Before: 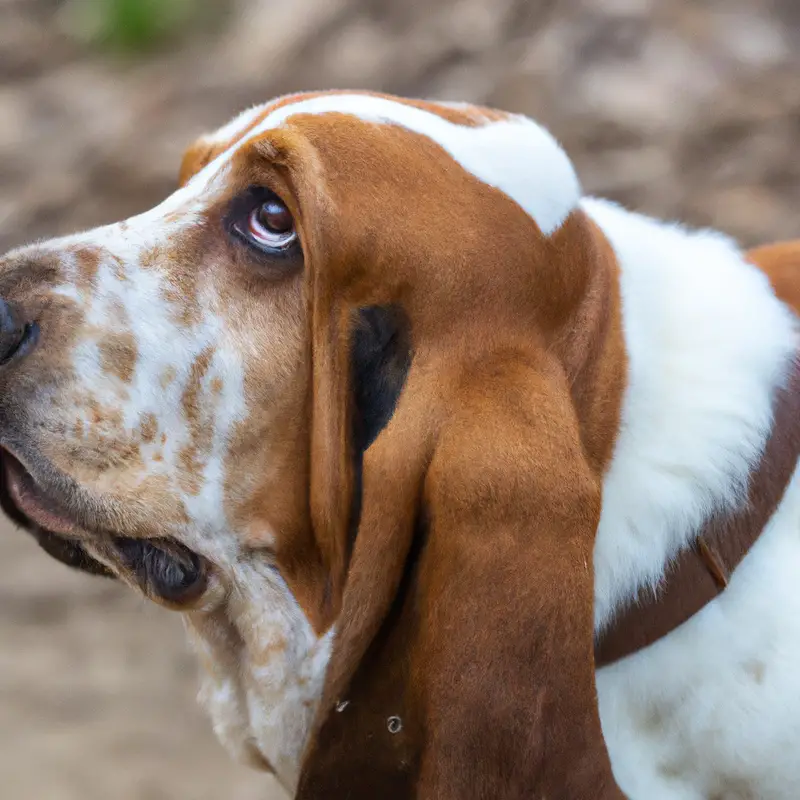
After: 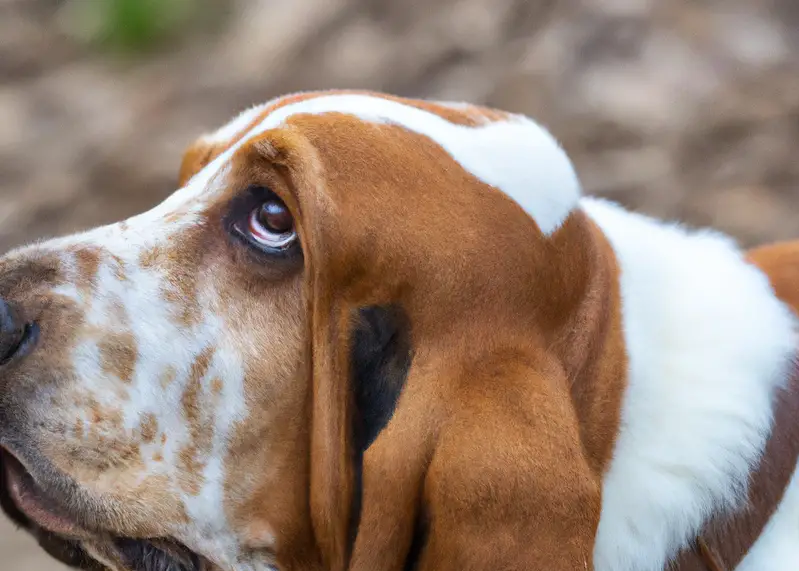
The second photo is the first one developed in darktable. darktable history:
crop: right 0%, bottom 28.602%
